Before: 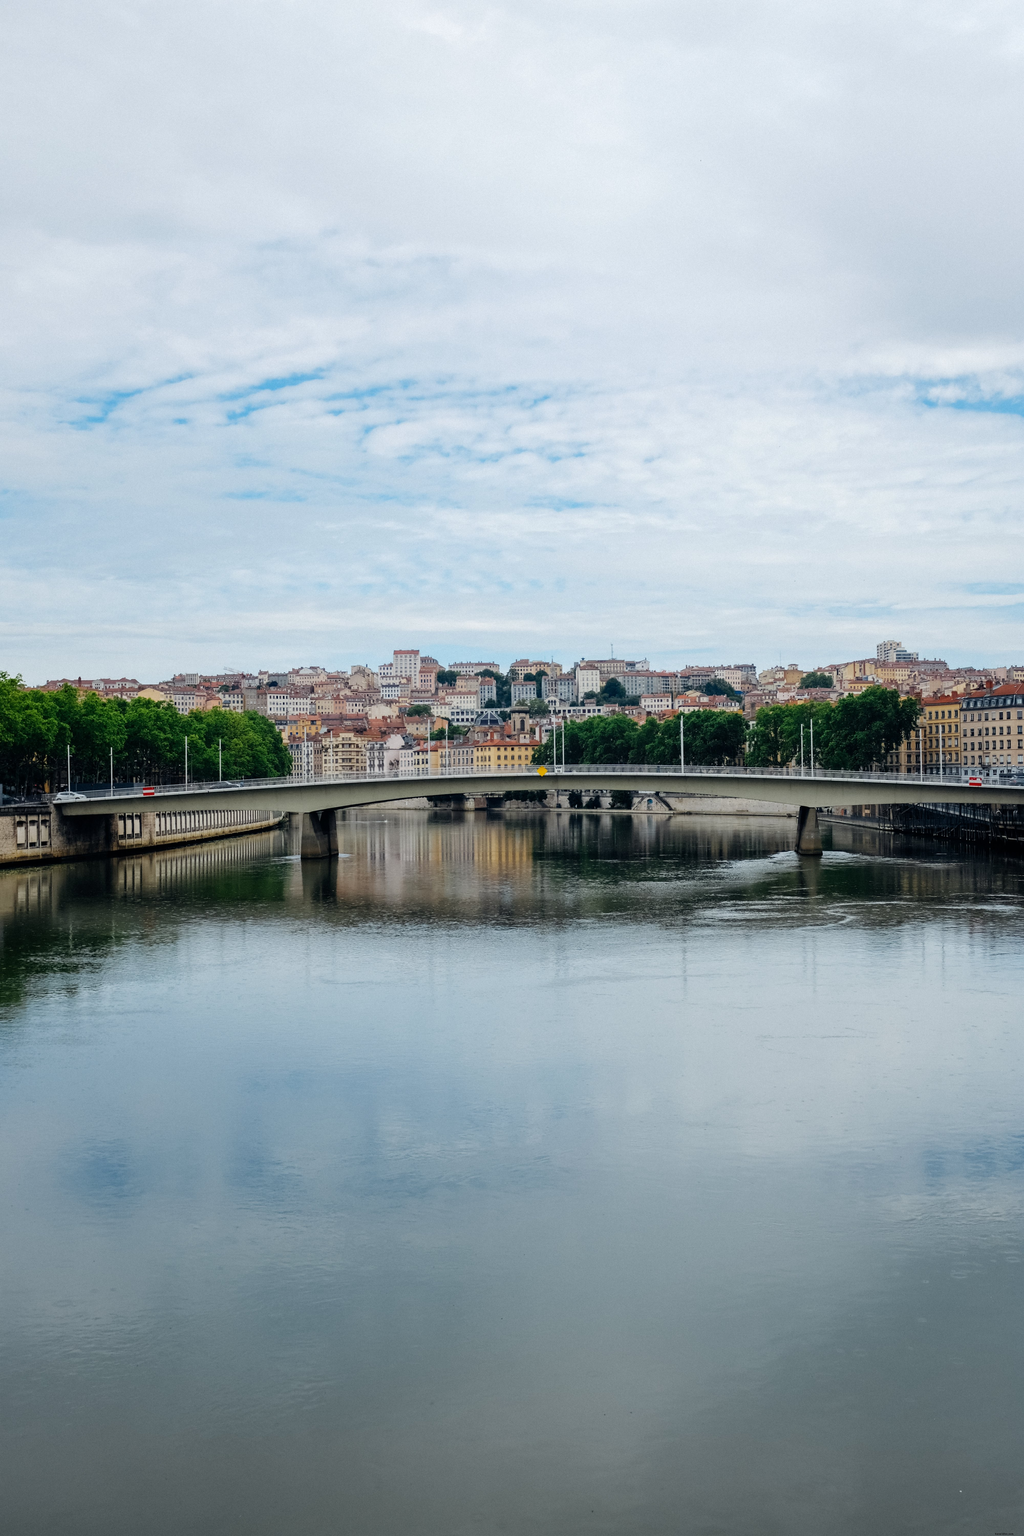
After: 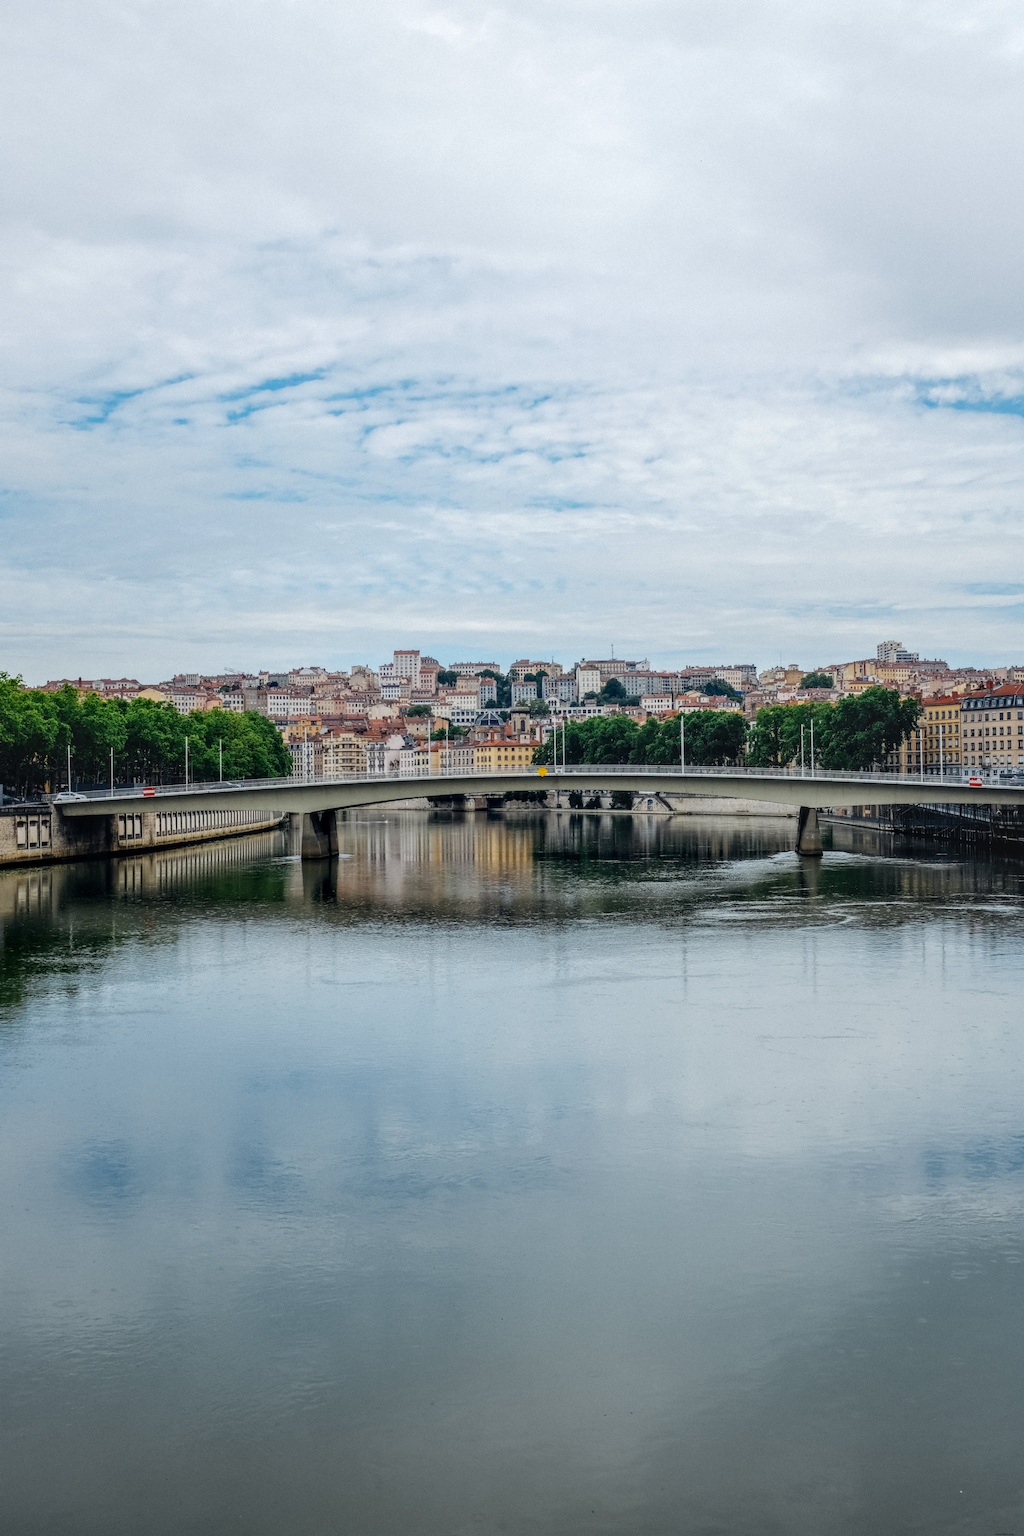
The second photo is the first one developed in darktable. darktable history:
local contrast: highlights 1%, shadows 6%, detail 134%
